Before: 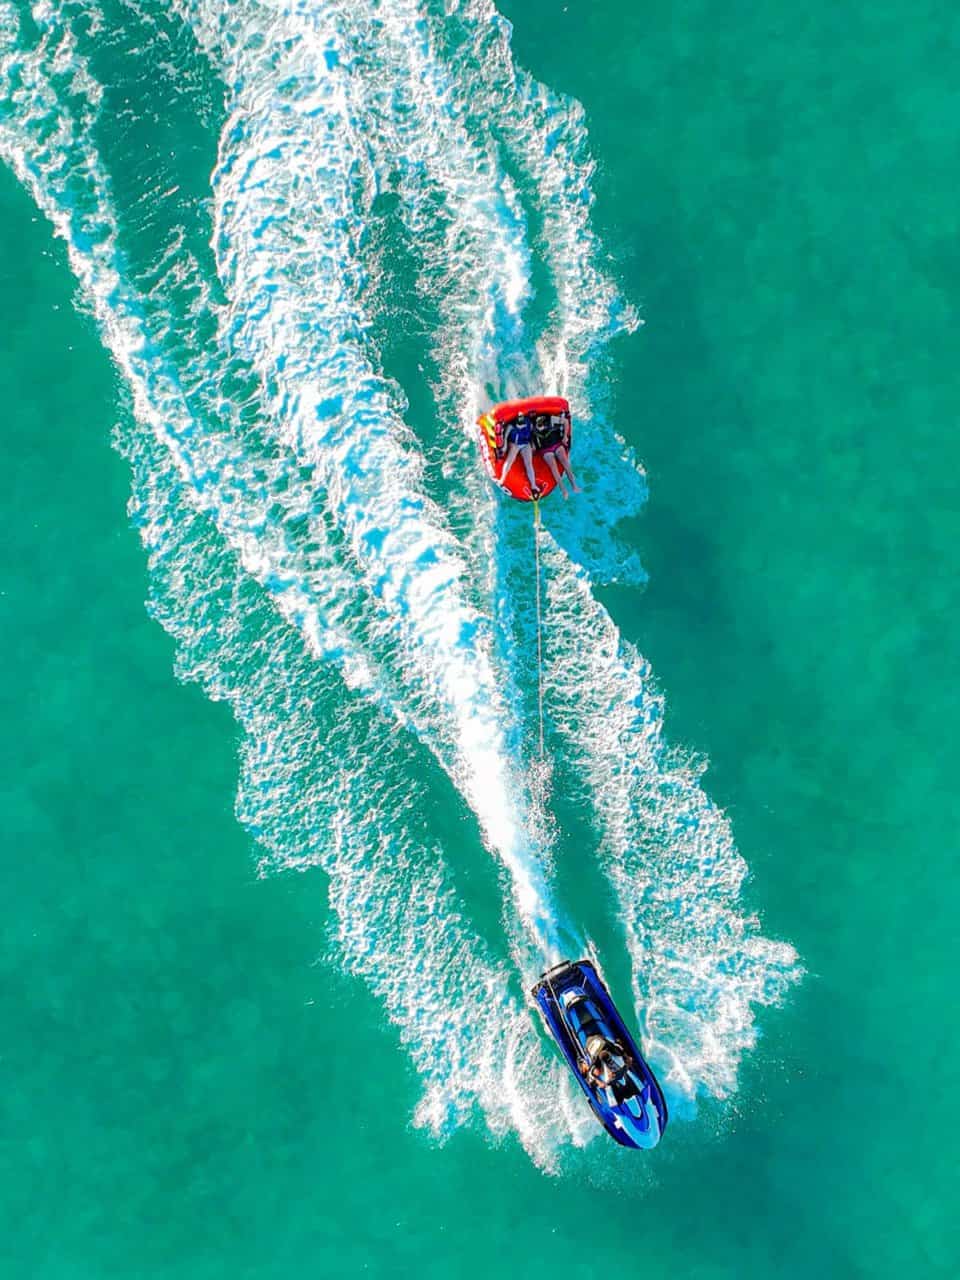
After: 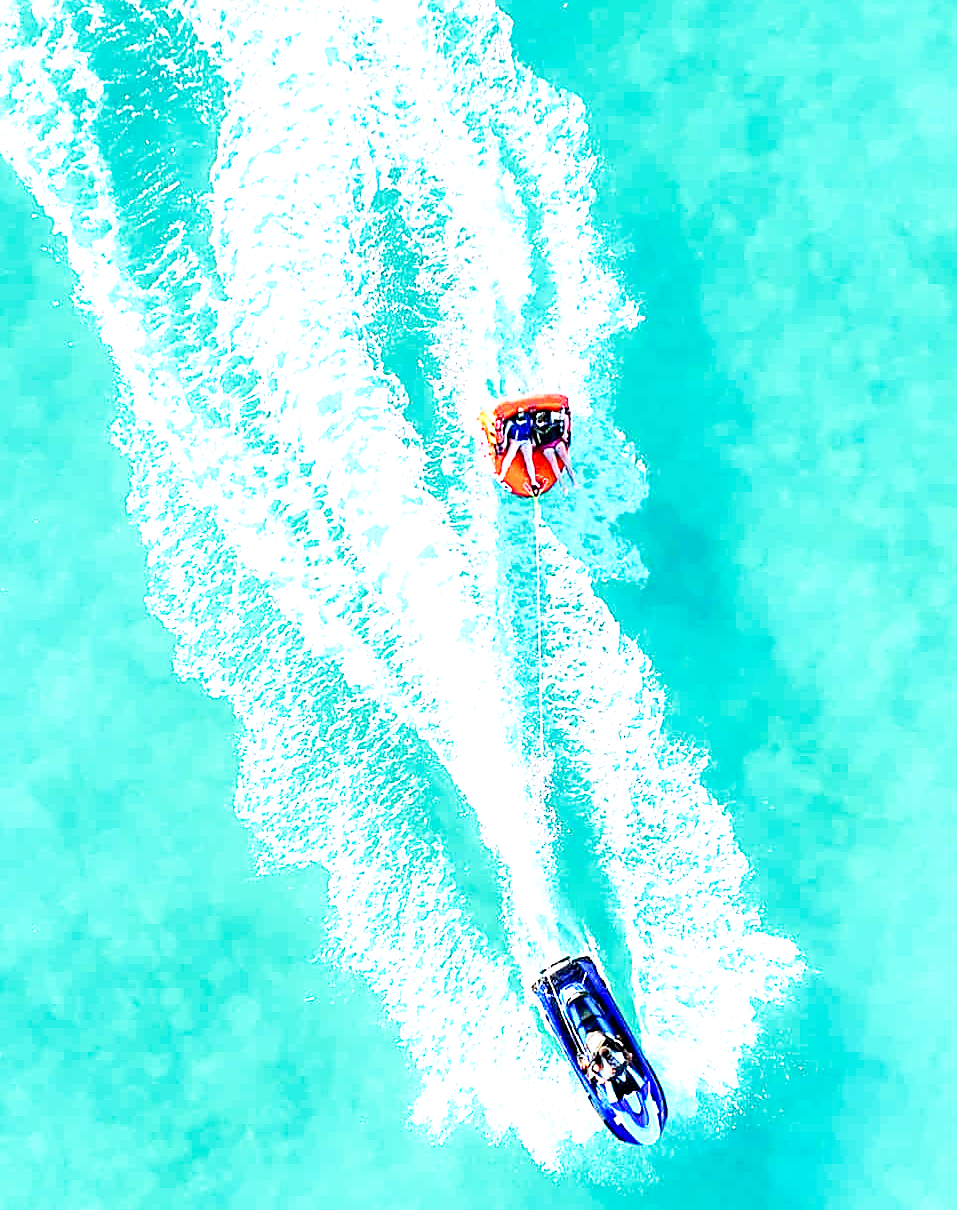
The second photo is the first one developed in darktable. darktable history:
base curve: curves: ch0 [(0, 0) (0.007, 0.004) (0.027, 0.03) (0.046, 0.07) (0.207, 0.54) (0.442, 0.872) (0.673, 0.972) (1, 1)], preserve colors none
sharpen: on, module defaults
exposure: exposure 0.758 EV, compensate highlight preservation false
contrast brightness saturation: saturation -0.031
local contrast: highlights 106%, shadows 100%, detail 120%, midtone range 0.2
crop: top 0.346%, right 0.254%, bottom 5.088%
color calibration: illuminant custom, x 0.368, y 0.373, temperature 4331.56 K
